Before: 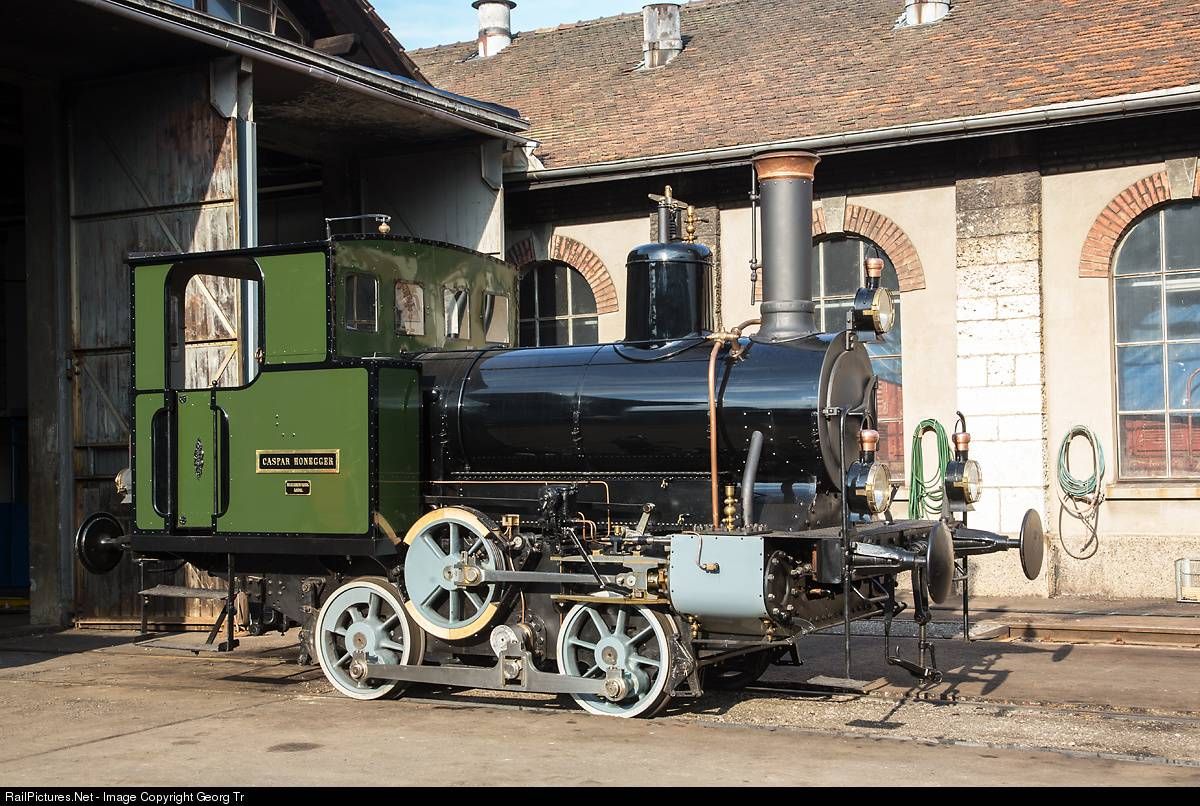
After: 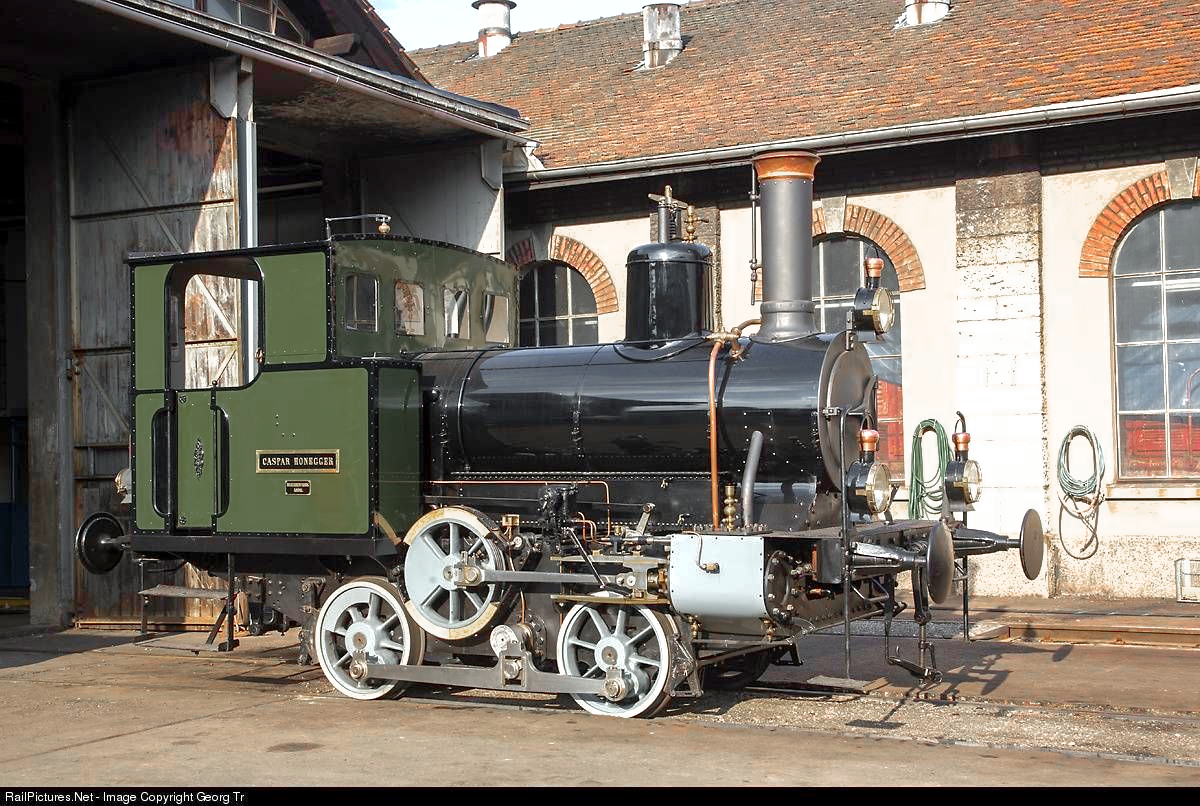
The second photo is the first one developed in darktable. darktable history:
shadows and highlights: on, module defaults
color zones: curves: ch0 [(0, 0.48) (0.209, 0.398) (0.305, 0.332) (0.429, 0.493) (0.571, 0.5) (0.714, 0.5) (0.857, 0.5) (1, 0.48)]; ch1 [(0, 0.736) (0.143, 0.625) (0.225, 0.371) (0.429, 0.256) (0.571, 0.241) (0.714, 0.213) (0.857, 0.48) (1, 0.736)]; ch2 [(0, 0.448) (0.143, 0.498) (0.286, 0.5) (0.429, 0.5) (0.571, 0.5) (0.714, 0.5) (0.857, 0.5) (1, 0.448)]
exposure: black level correction 0.001, exposure 0.5 EV, compensate exposure bias true, compensate highlight preservation false
